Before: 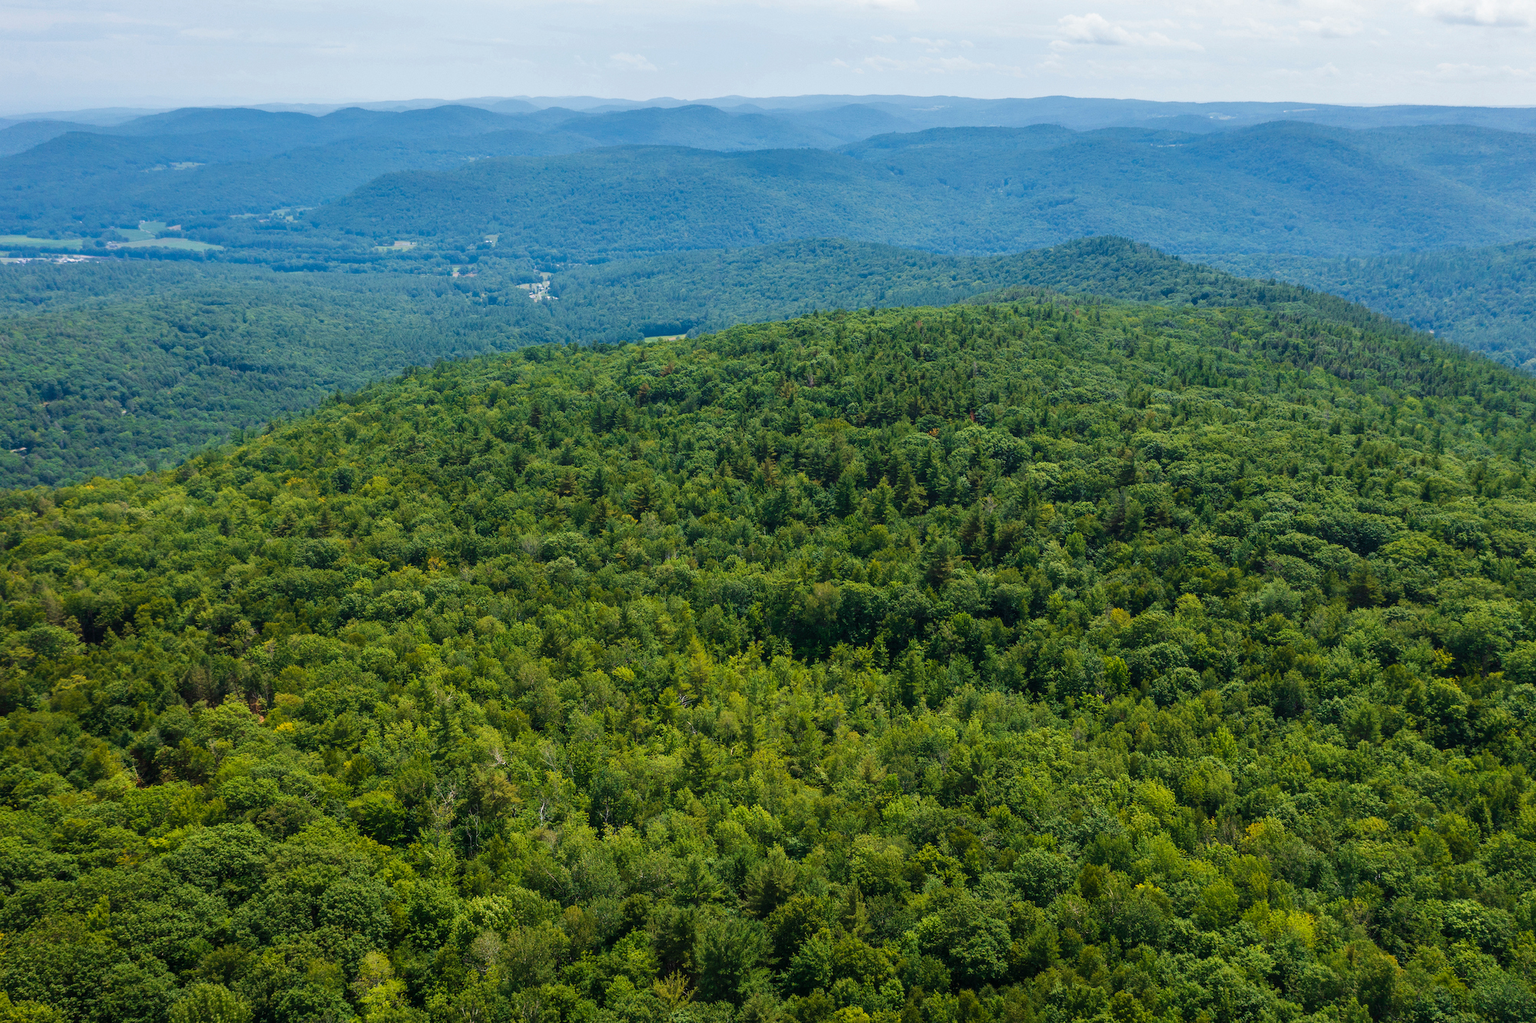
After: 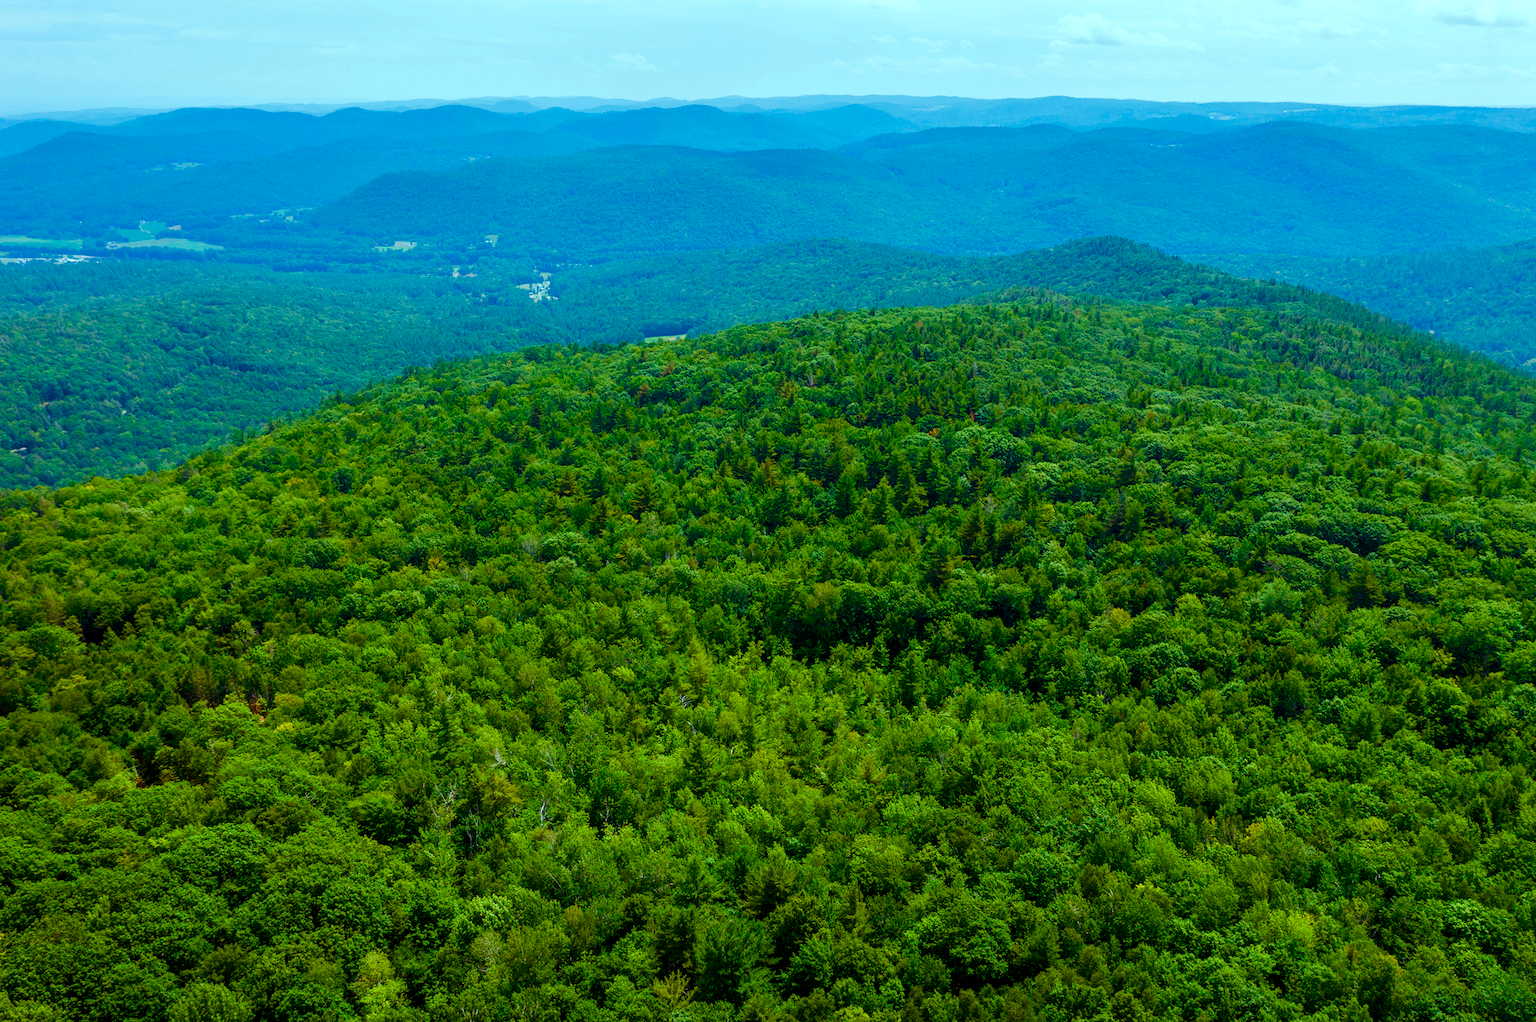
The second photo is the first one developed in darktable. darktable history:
contrast brightness saturation: contrast 0.039, saturation 0.162
exposure: black level correction 0.004, exposure 0.016 EV, compensate exposure bias true, compensate highlight preservation false
color balance rgb: highlights gain › chroma 5.373%, highlights gain › hue 198.06°, perceptual saturation grading › global saturation 20%, perceptual saturation grading › highlights -49.761%, perceptual saturation grading › shadows 25.462%, global vibrance 30.214%
